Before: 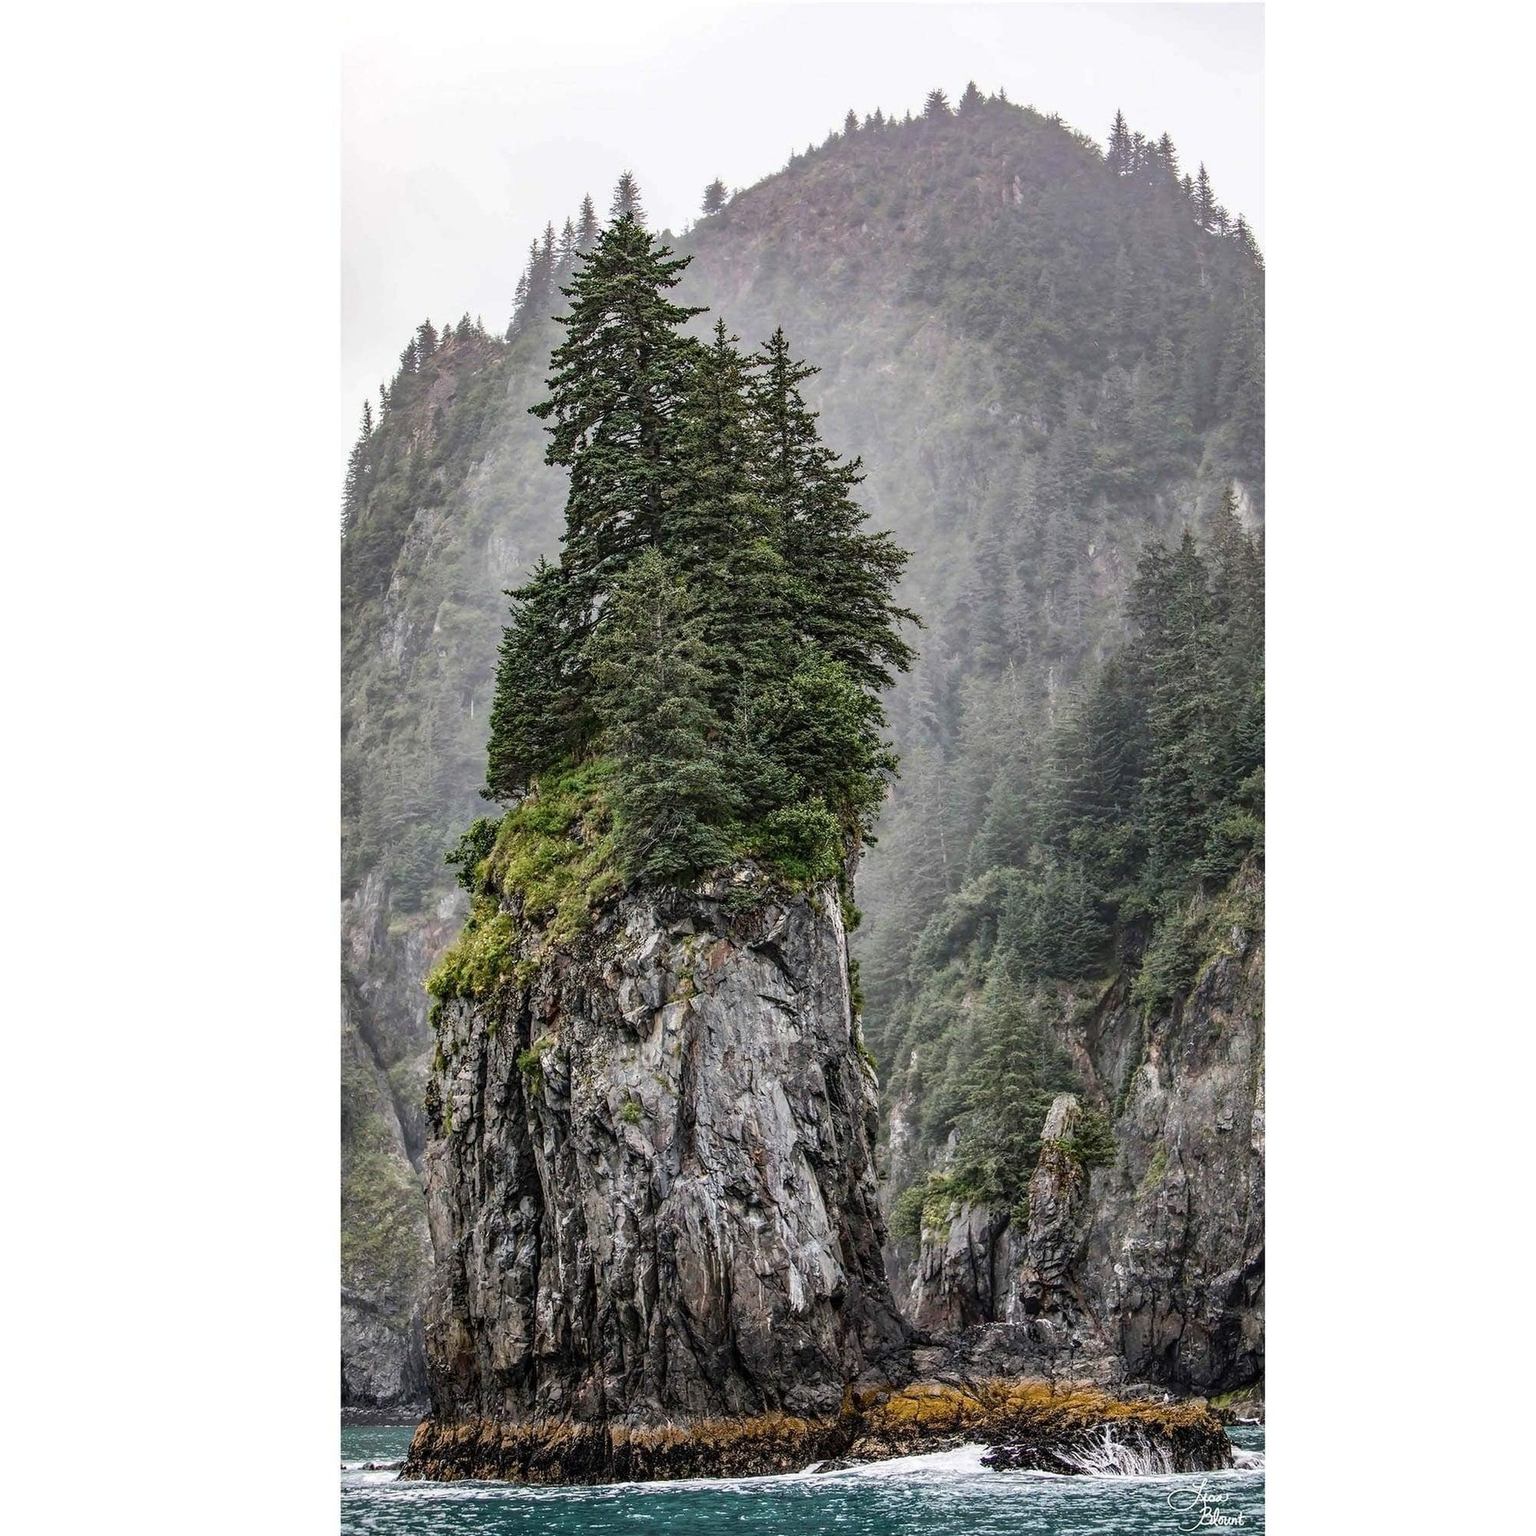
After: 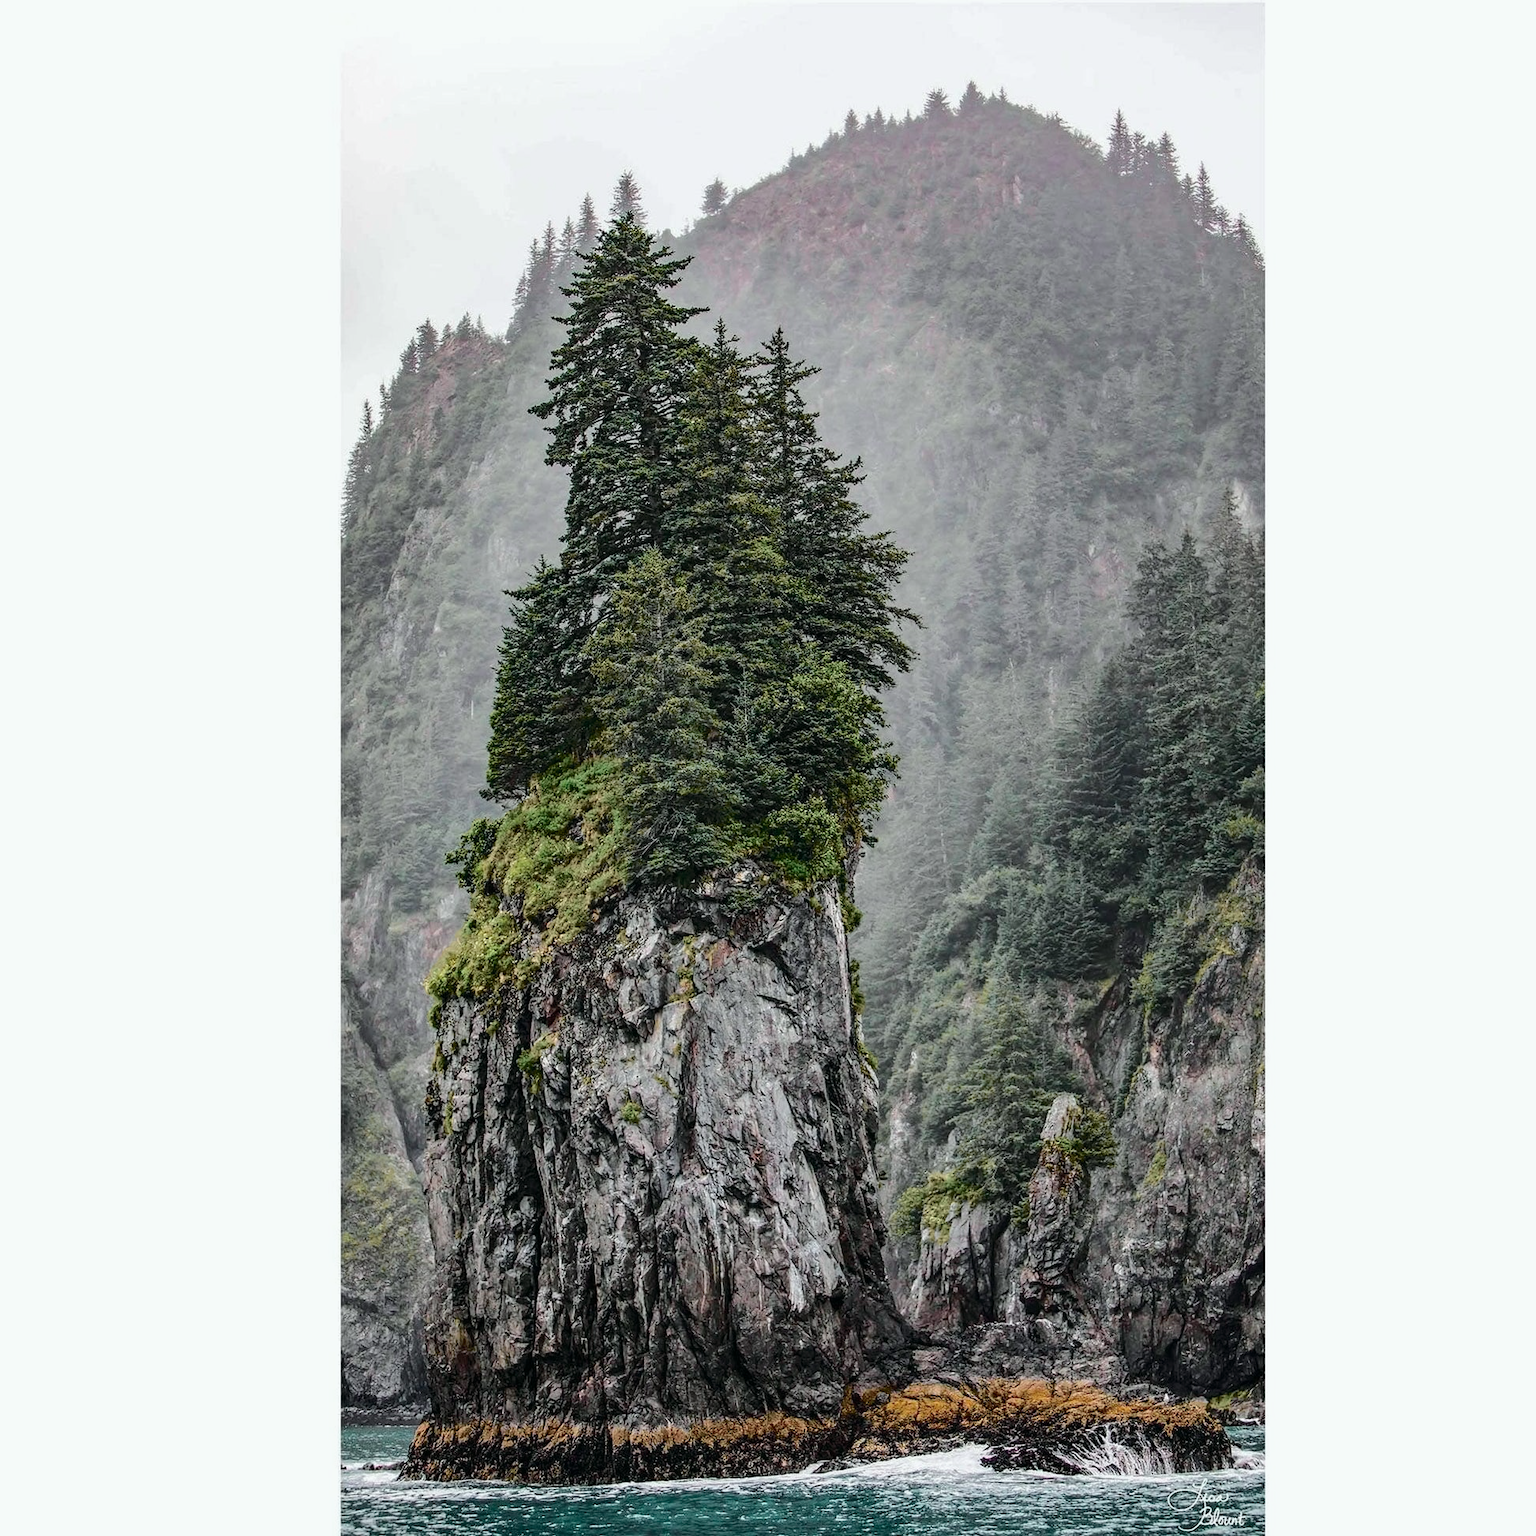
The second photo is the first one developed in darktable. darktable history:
tone curve: curves: ch0 [(0, 0.003) (0.211, 0.174) (0.482, 0.519) (0.843, 0.821) (0.992, 0.971)]; ch1 [(0, 0) (0.276, 0.206) (0.393, 0.364) (0.482, 0.477) (0.506, 0.5) (0.523, 0.523) (0.572, 0.592) (0.635, 0.665) (0.695, 0.759) (1, 1)]; ch2 [(0, 0) (0.438, 0.456) (0.498, 0.497) (0.536, 0.527) (0.562, 0.584) (0.619, 0.602) (0.698, 0.698) (1, 1)], color space Lab, independent channels, preserve colors none
